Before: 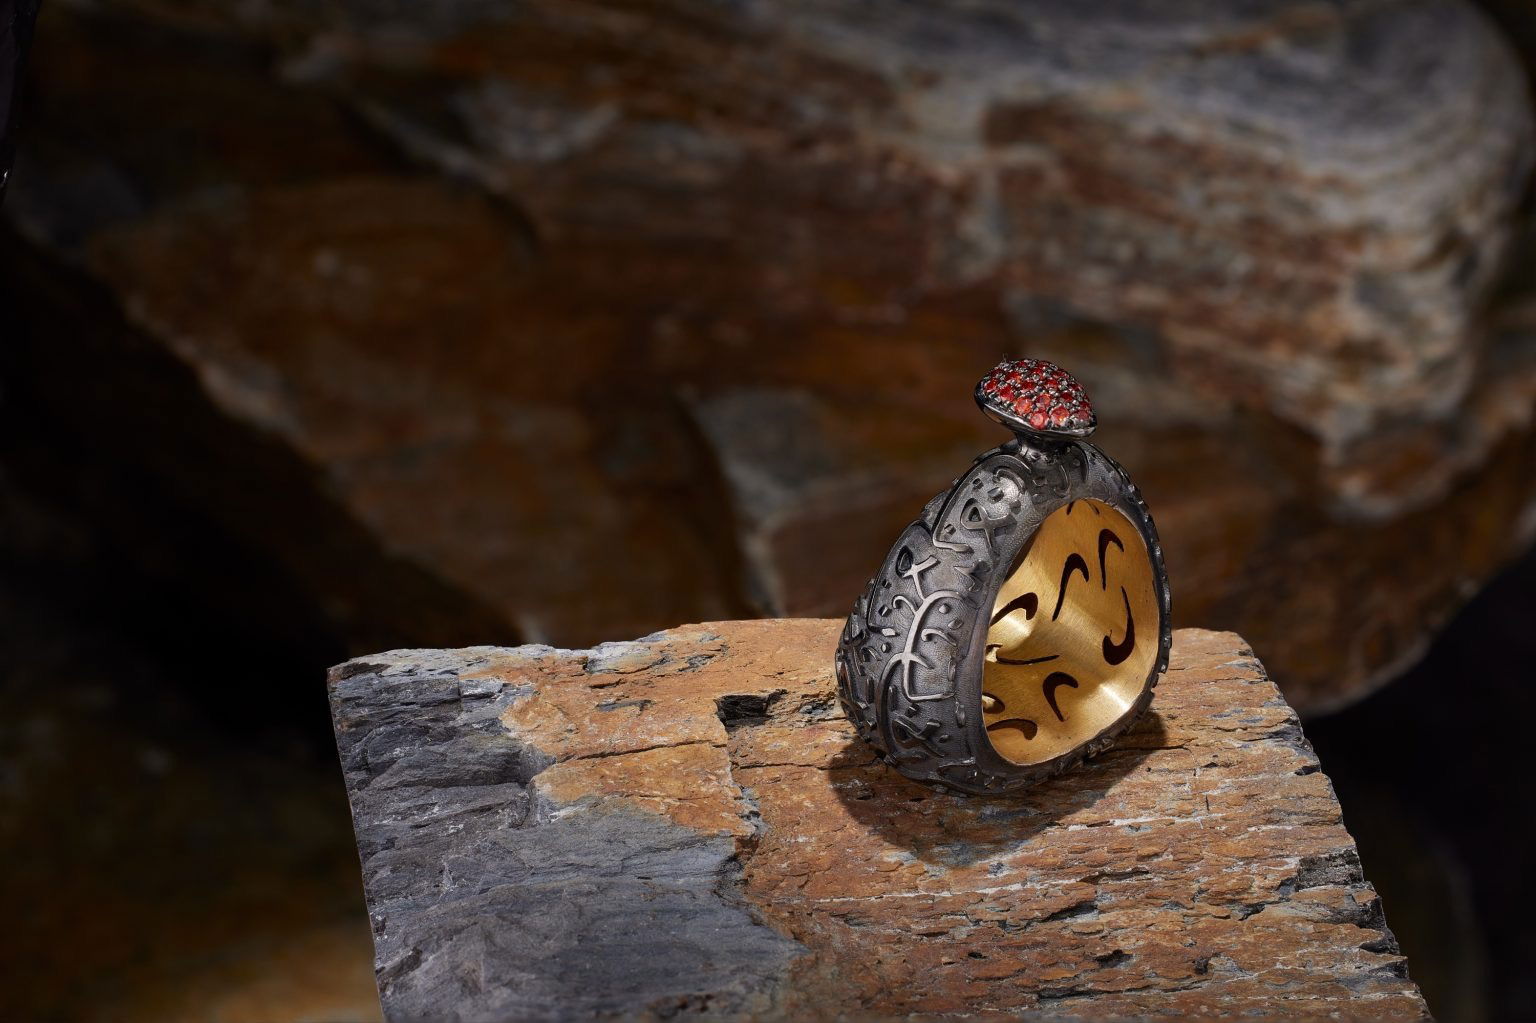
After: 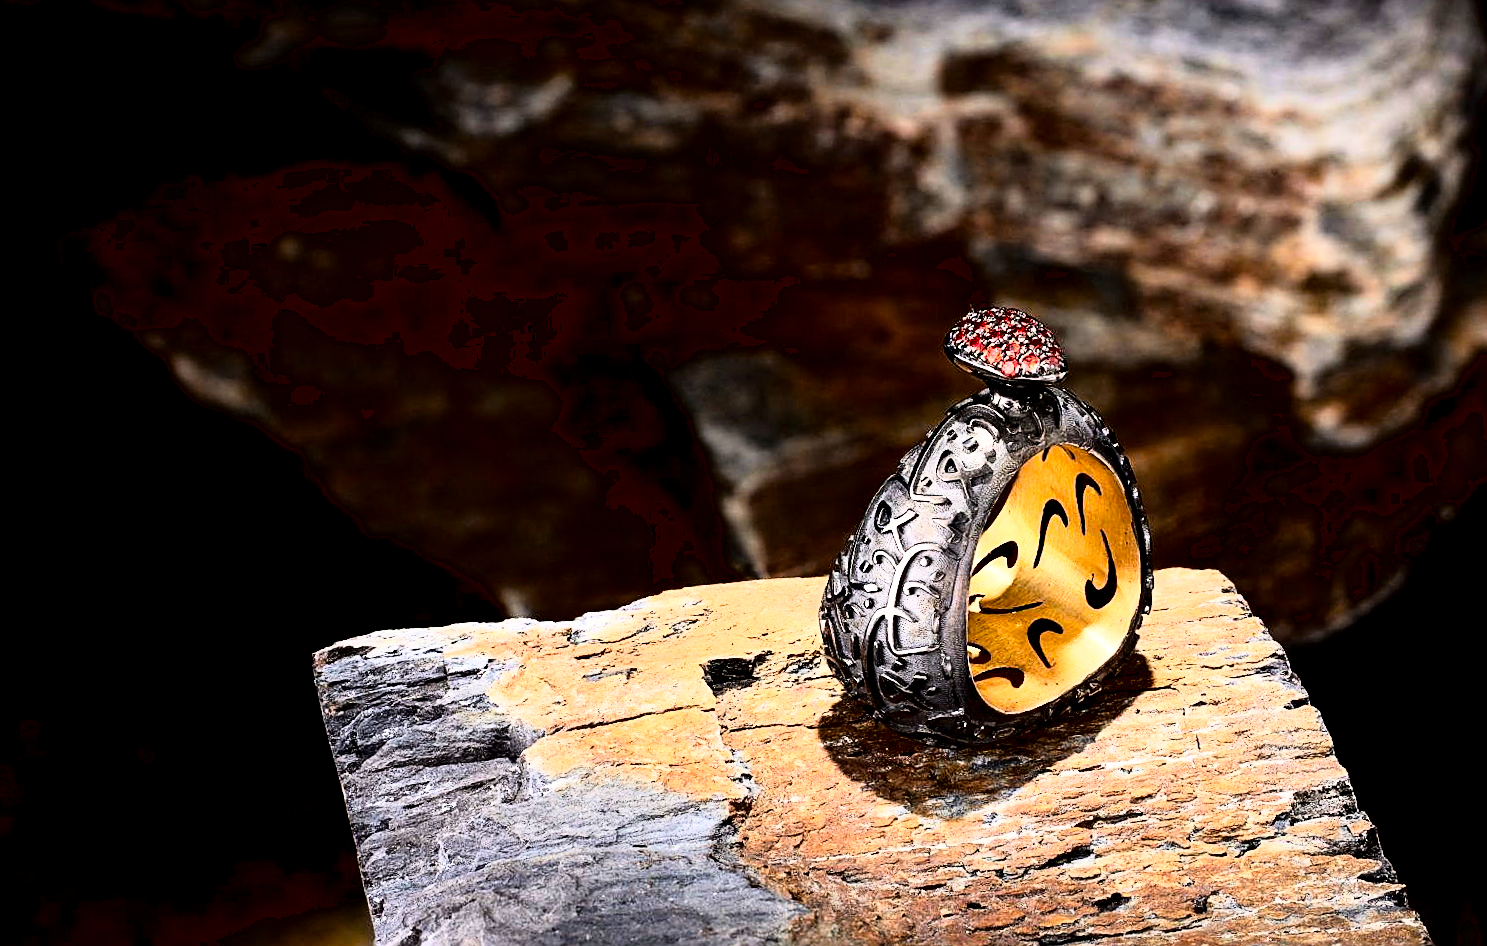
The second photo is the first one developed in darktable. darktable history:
rotate and perspective: rotation -3°, crop left 0.031, crop right 0.968, crop top 0.07, crop bottom 0.93
rgb curve: curves: ch0 [(0, 0) (0.21, 0.15) (0.24, 0.21) (0.5, 0.75) (0.75, 0.96) (0.89, 0.99) (1, 1)]; ch1 [(0, 0.02) (0.21, 0.13) (0.25, 0.2) (0.5, 0.67) (0.75, 0.9) (0.89, 0.97) (1, 1)]; ch2 [(0, 0.02) (0.21, 0.13) (0.25, 0.2) (0.5, 0.67) (0.75, 0.9) (0.89, 0.97) (1, 1)], compensate middle gray true
sharpen: on, module defaults
exposure: black level correction 0.012, exposure 0.7 EV, compensate exposure bias true, compensate highlight preservation false
